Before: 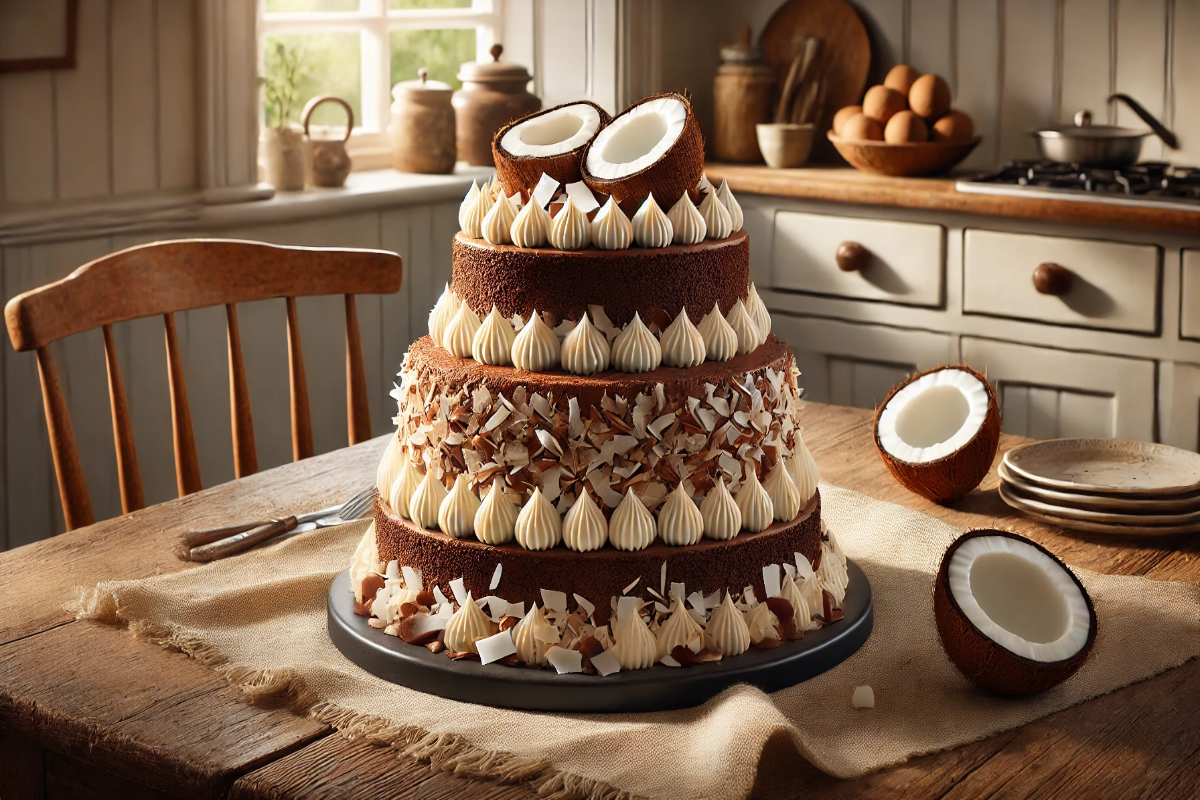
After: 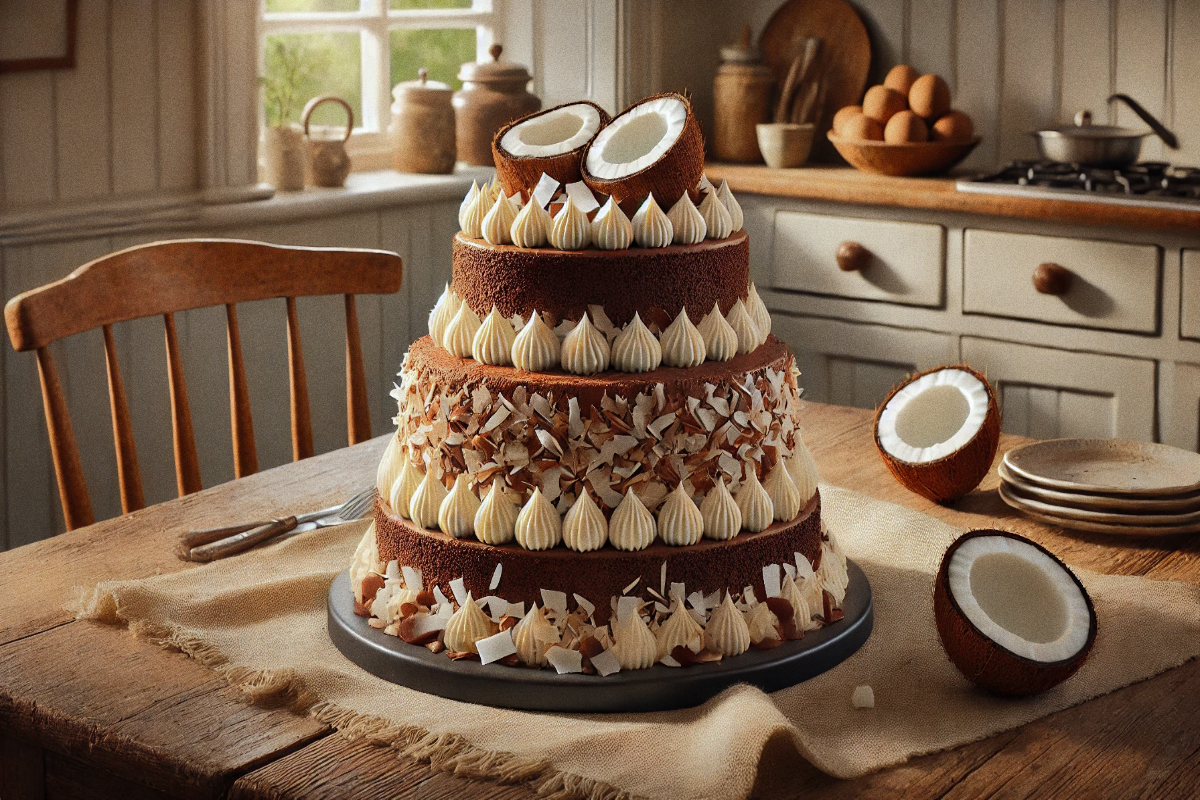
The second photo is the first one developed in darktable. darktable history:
white balance: red 0.986, blue 1.01
shadows and highlights: shadows 25, highlights -70
grain: coarseness 0.09 ISO
